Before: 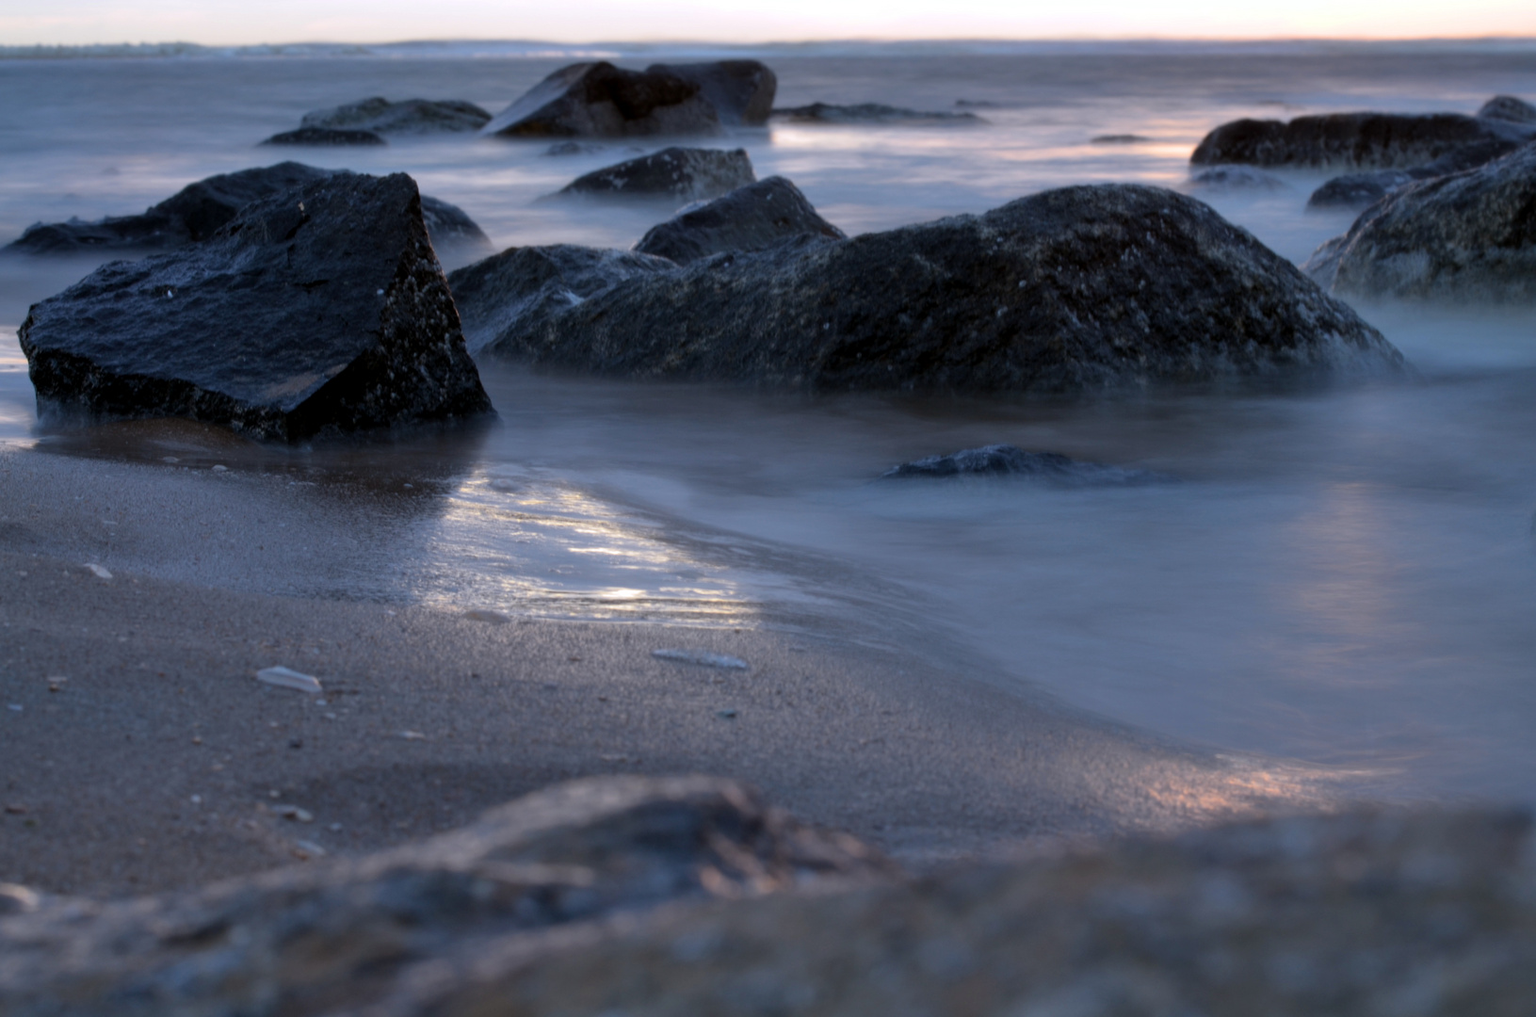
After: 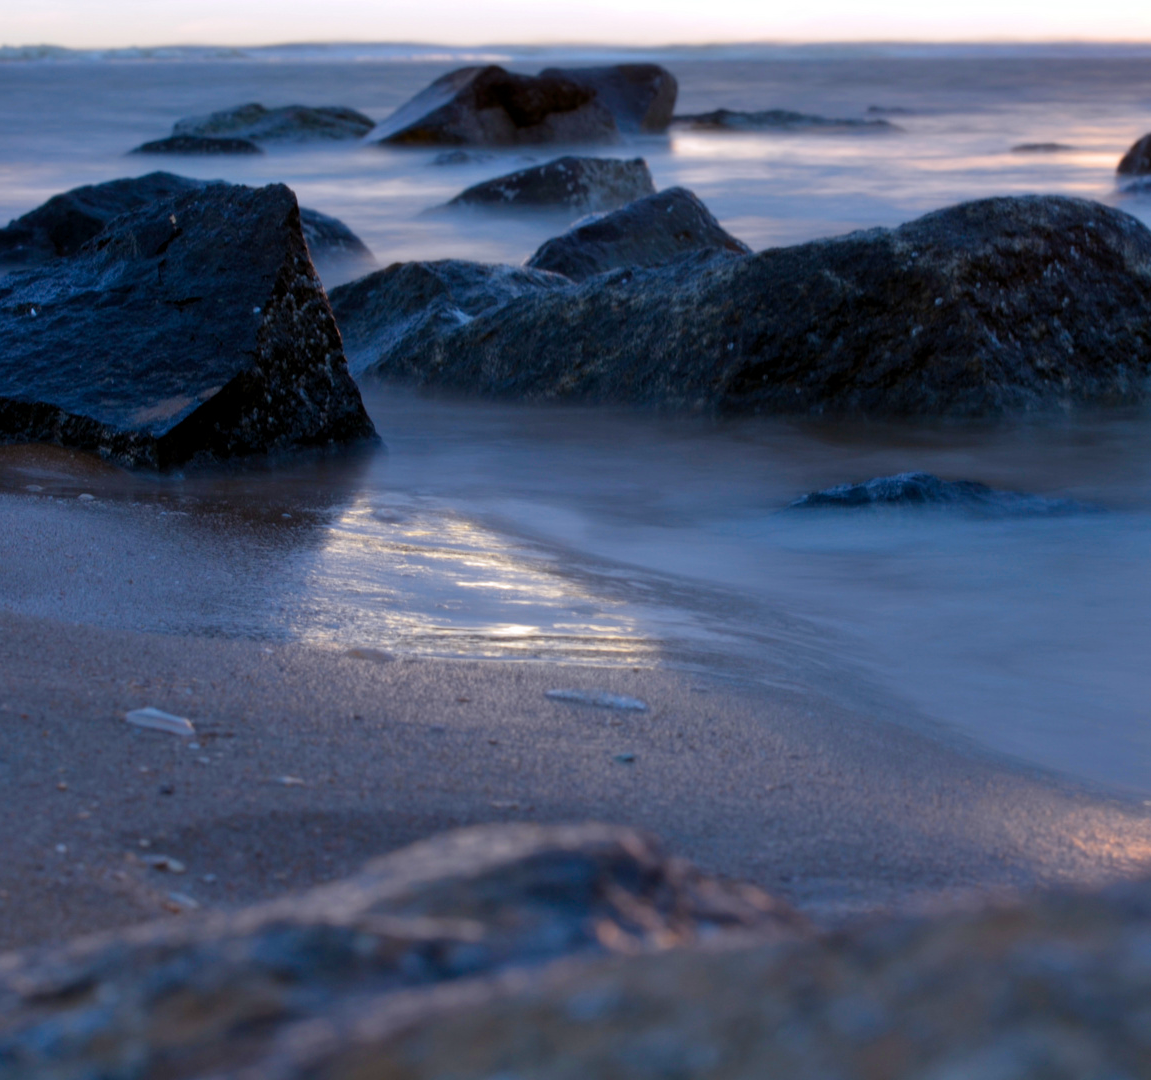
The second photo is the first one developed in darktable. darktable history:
crop and rotate: left 9.025%, right 20.398%
color balance rgb: linear chroma grading › shadows 9.573%, linear chroma grading › highlights 11.139%, linear chroma grading › global chroma 15.264%, linear chroma grading › mid-tones 14.6%, perceptual saturation grading › global saturation 20%, perceptual saturation grading › highlights -49.676%, perceptual saturation grading › shadows 25.555%
